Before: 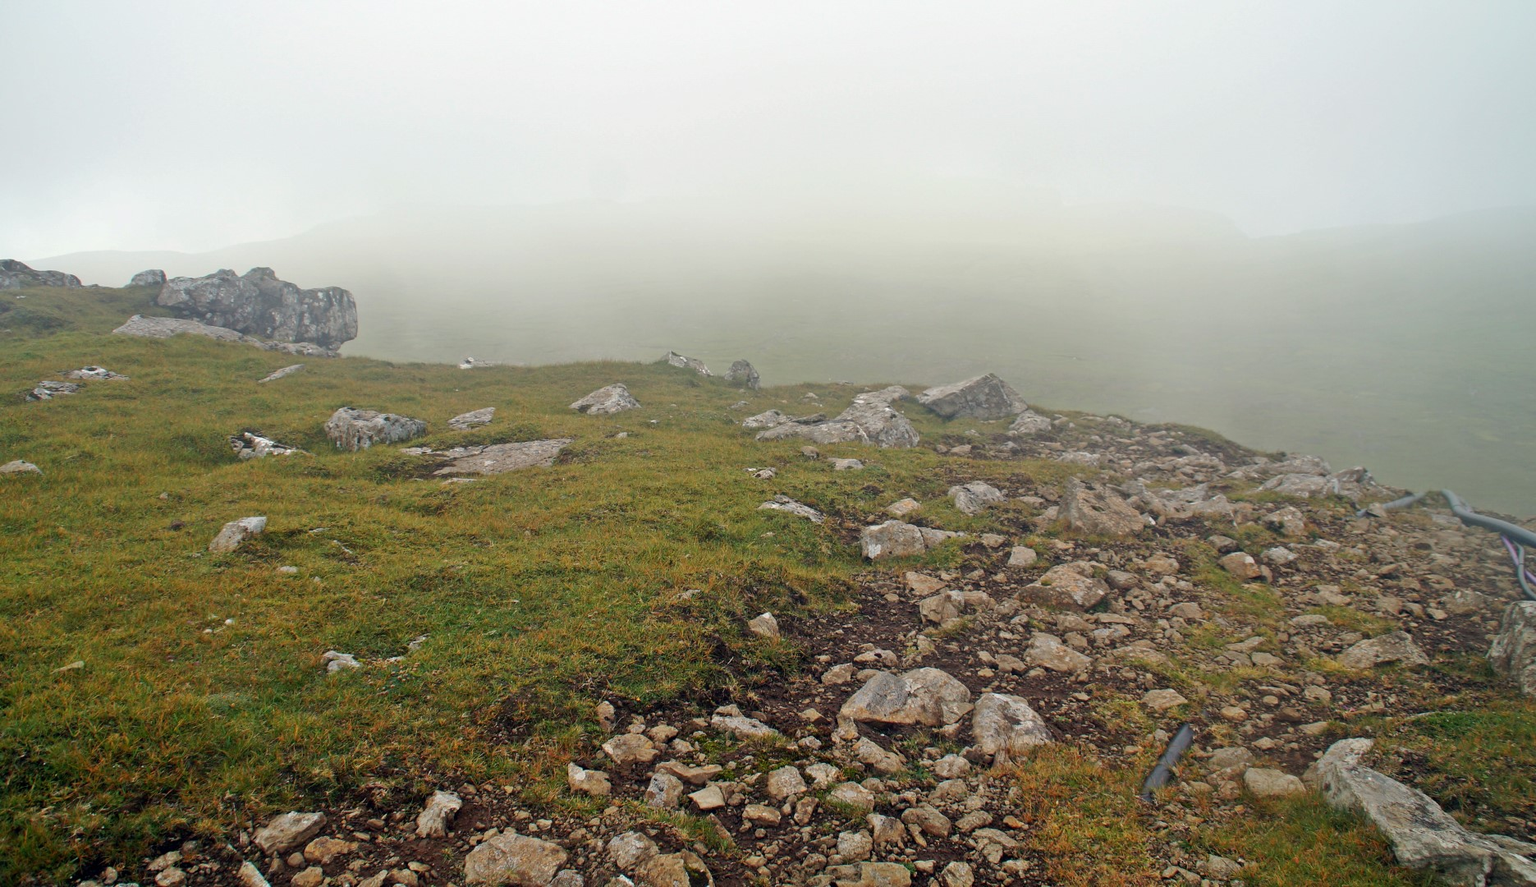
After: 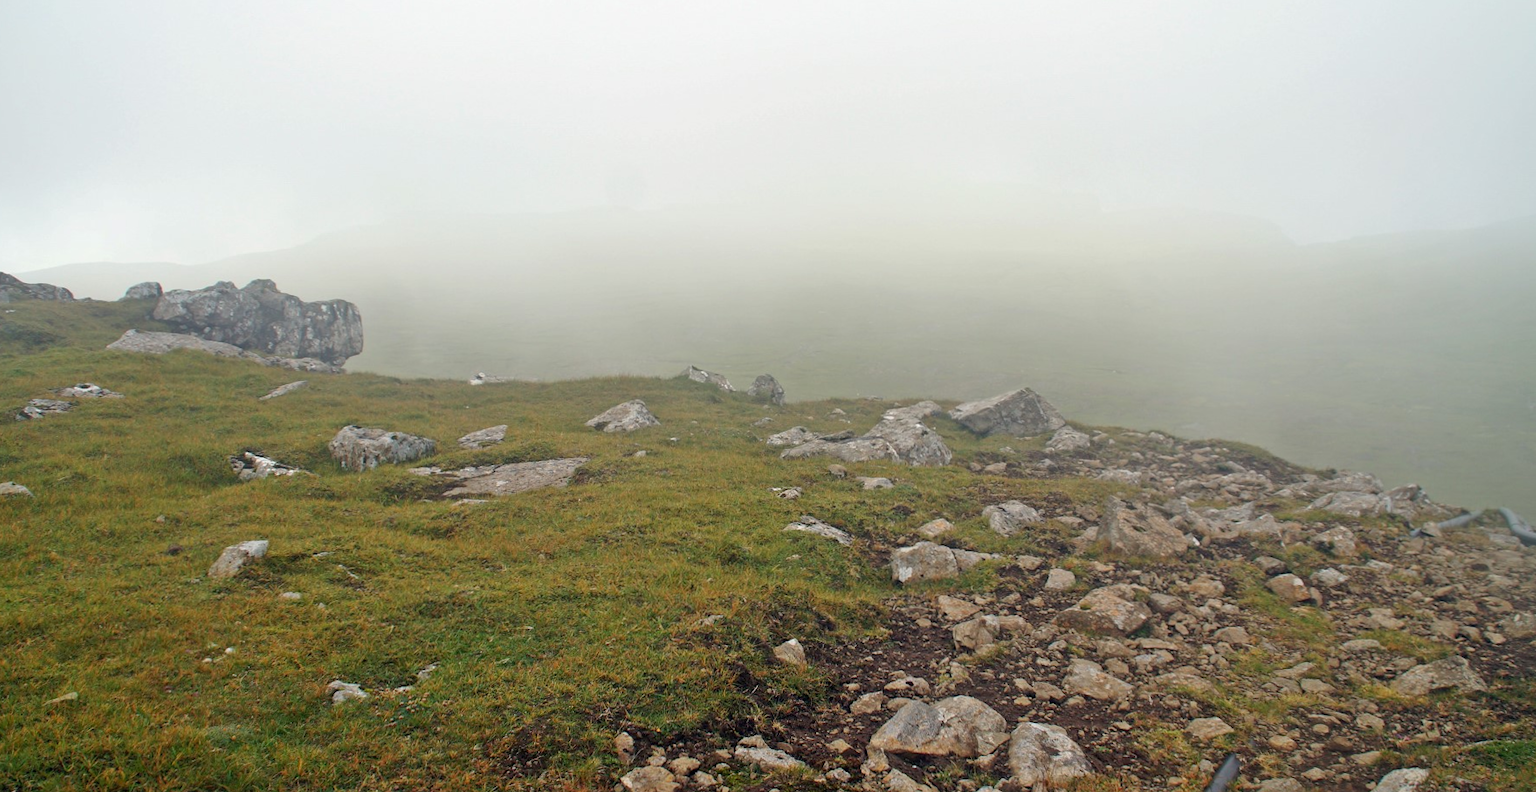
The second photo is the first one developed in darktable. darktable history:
crop and rotate: angle 0.198°, left 0.434%, right 3.51%, bottom 14.156%
